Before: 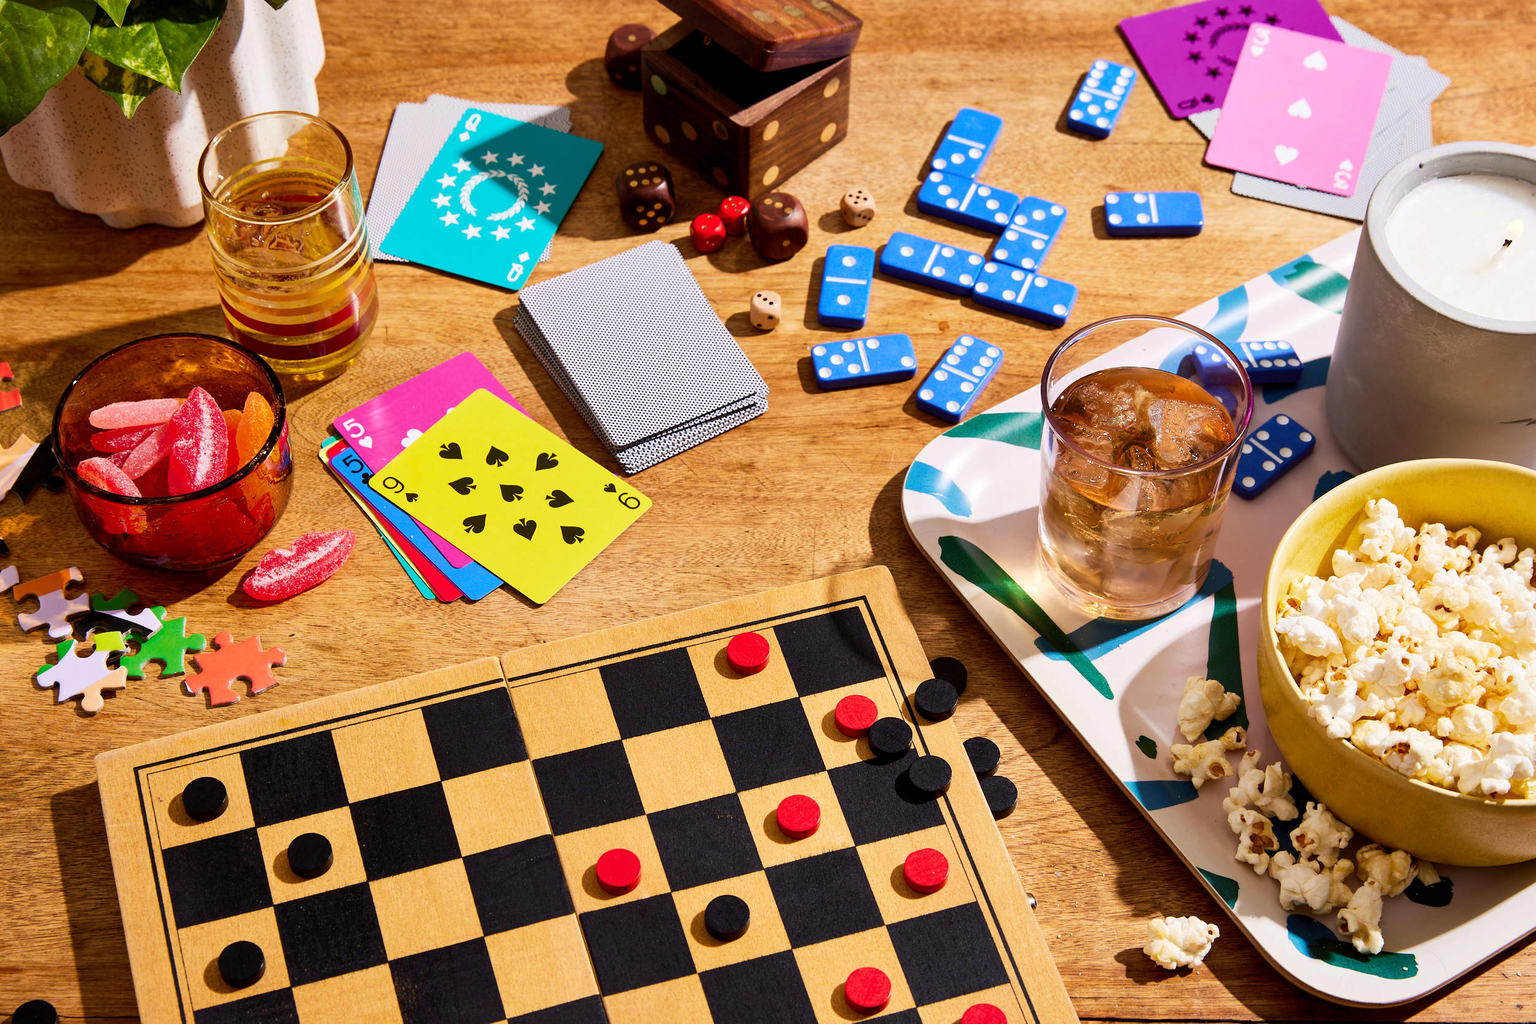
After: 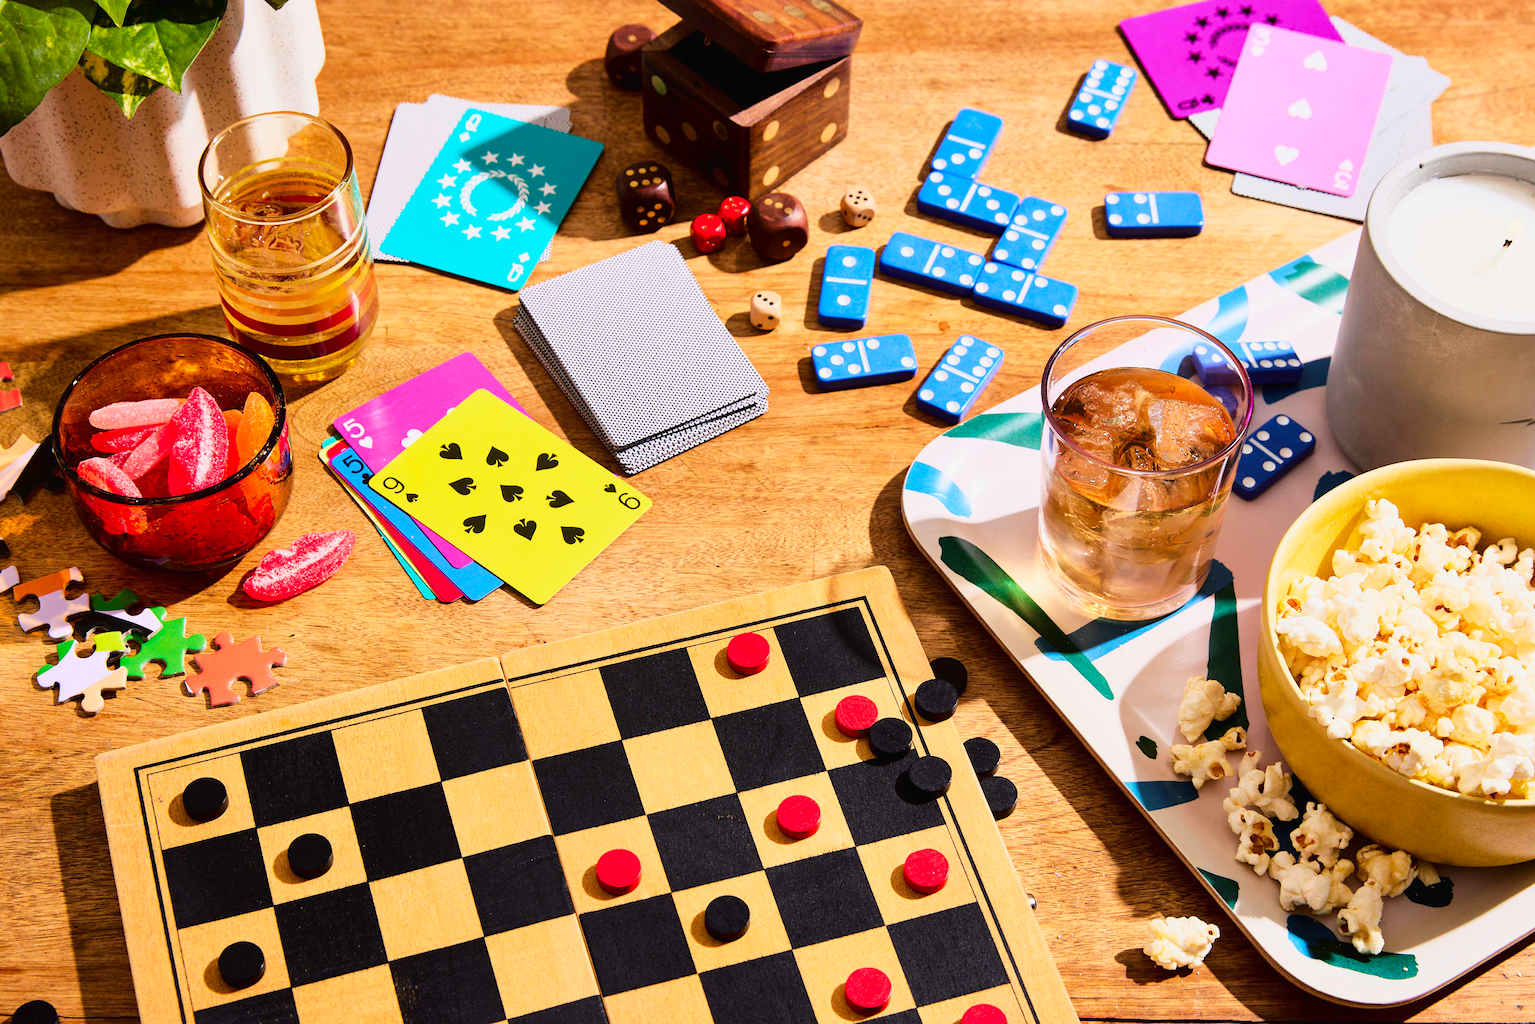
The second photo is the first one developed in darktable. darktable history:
tone curve: curves: ch0 [(0, 0.015) (0.084, 0.074) (0.162, 0.165) (0.304, 0.382) (0.466, 0.576) (0.654, 0.741) (0.848, 0.906) (0.984, 0.963)]; ch1 [(0, 0) (0.34, 0.235) (0.46, 0.46) (0.515, 0.502) (0.553, 0.567) (0.764, 0.815) (1, 1)]; ch2 [(0, 0) (0.44, 0.458) (0.479, 0.492) (0.524, 0.507) (0.547, 0.579) (0.673, 0.712) (1, 1)], color space Lab, linked channels, preserve colors none
